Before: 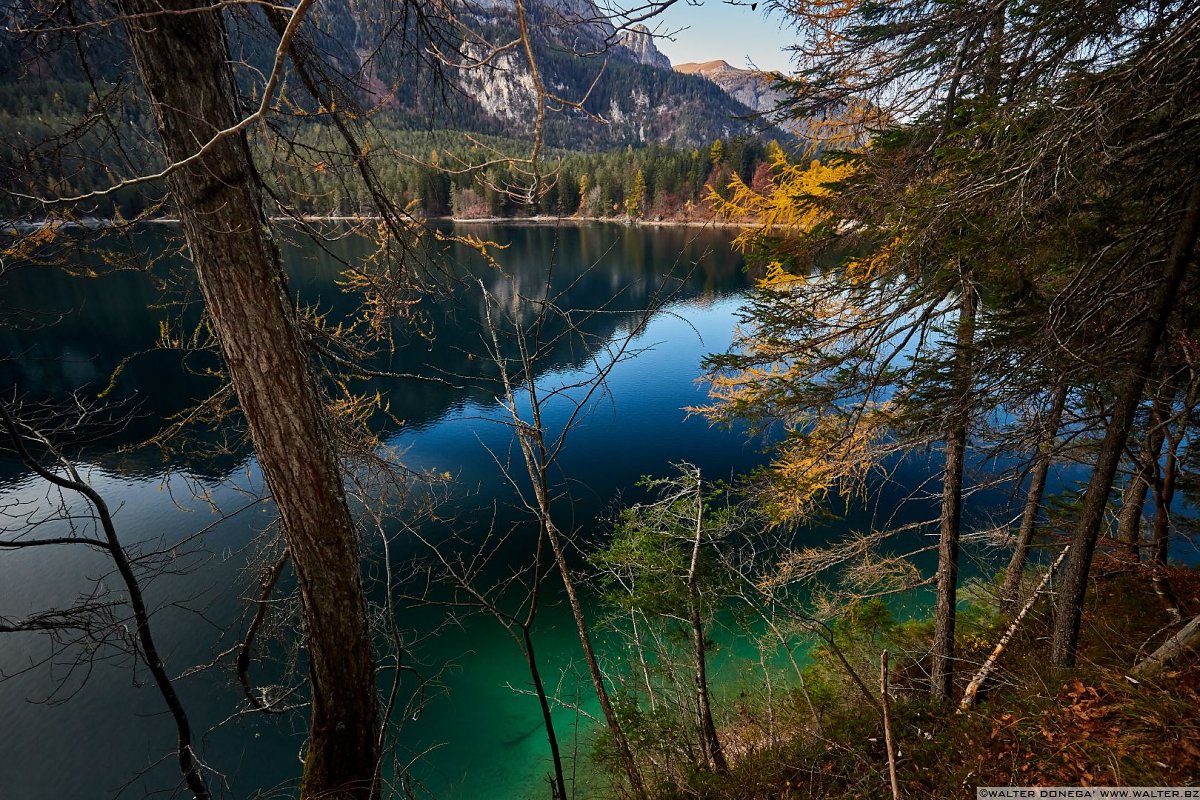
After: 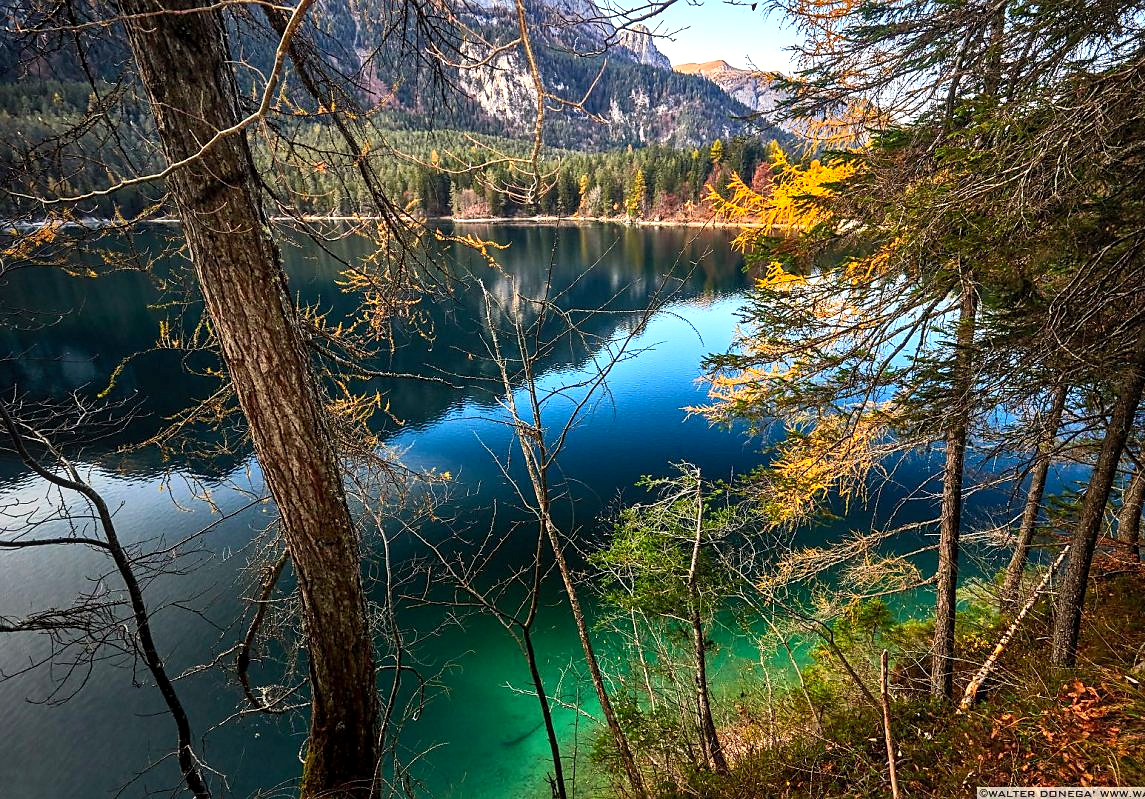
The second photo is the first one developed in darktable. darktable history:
tone equalizer: on, module defaults
exposure: exposure 0.666 EV, compensate exposure bias true, compensate highlight preservation false
crop: right 4.541%, bottom 0.042%
local contrast: on, module defaults
color correction: highlights a* 0.656, highlights b* 2.87, saturation 1.06
contrast brightness saturation: contrast 0.198, brightness 0.153, saturation 0.145
sharpen: radius 1.83, amount 0.413, threshold 1.51
